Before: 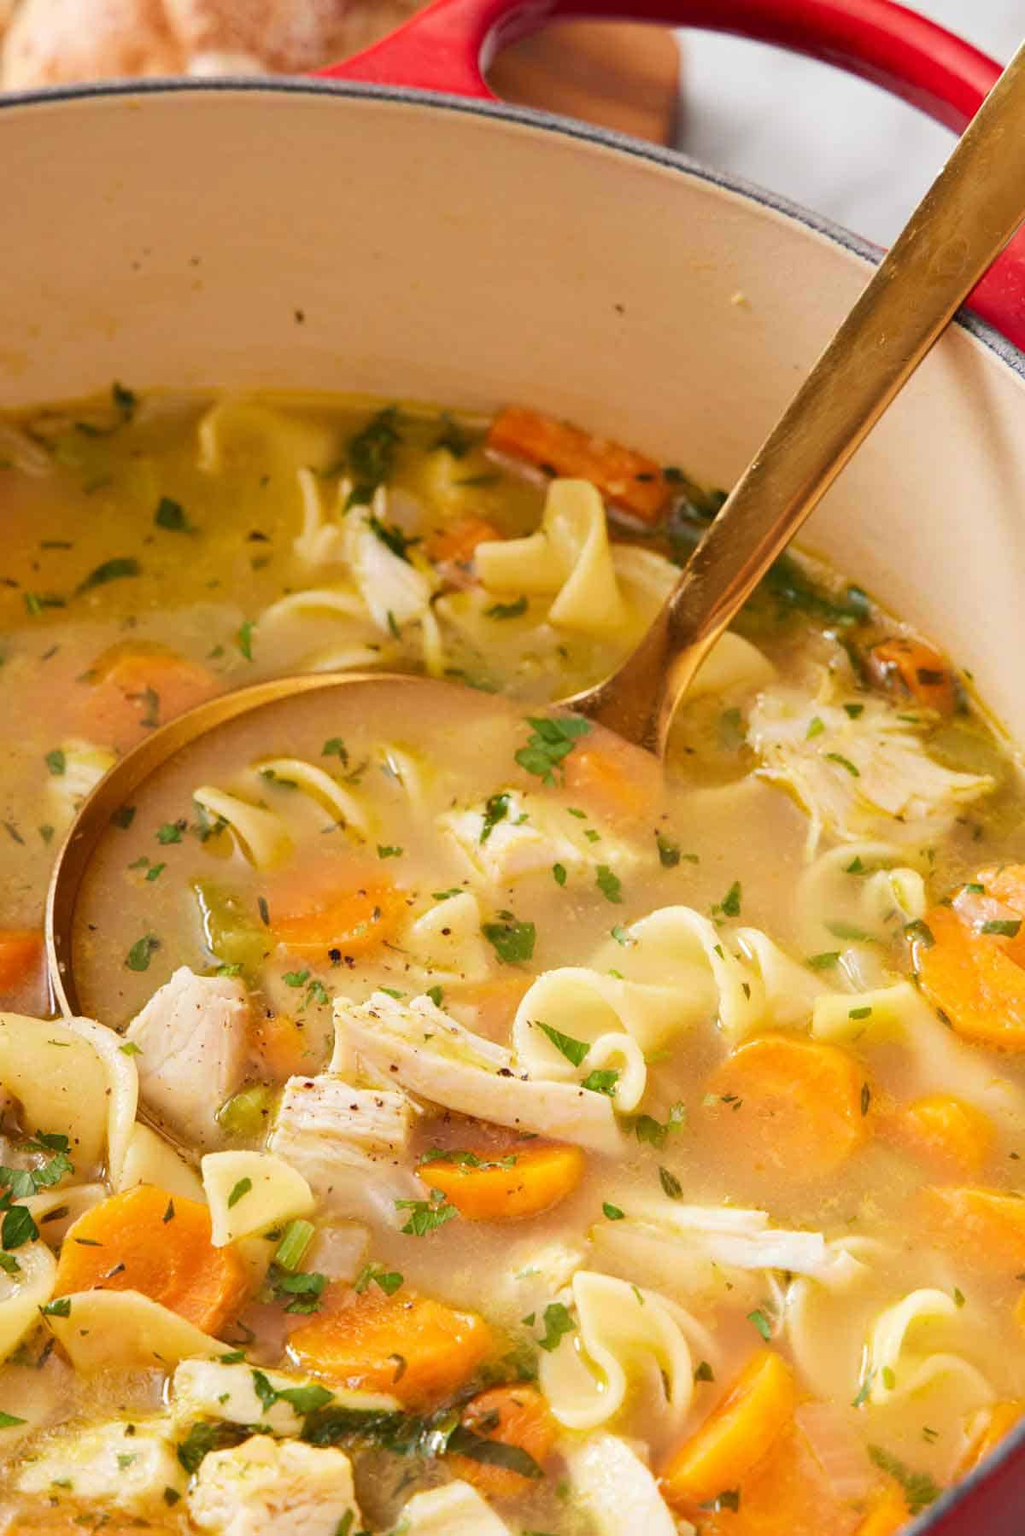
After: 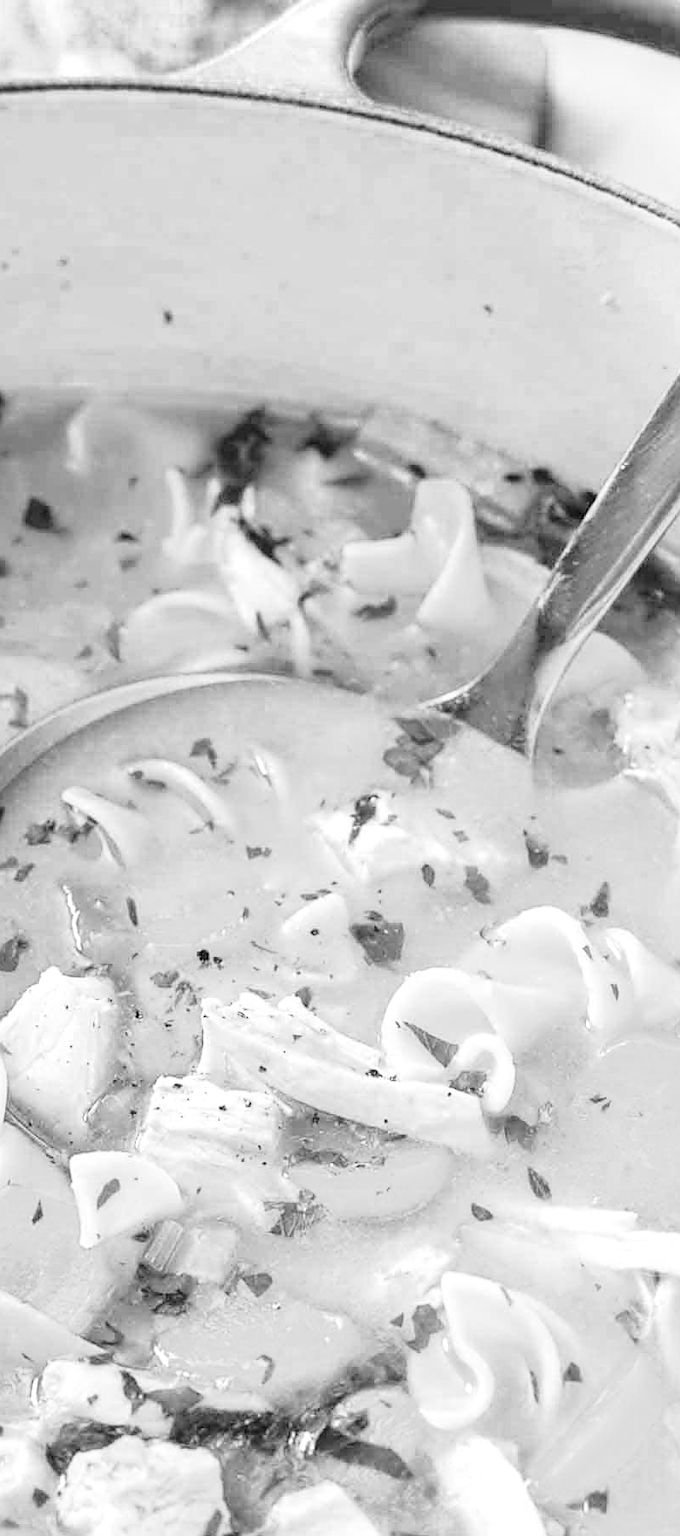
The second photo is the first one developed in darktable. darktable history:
local contrast: on, module defaults
base curve: curves: ch0 [(0, 0) (0.028, 0.03) (0.121, 0.232) (0.46, 0.748) (0.859, 0.968) (1, 1)], preserve colors none
color zones: curves: ch0 [(0.004, 0.588) (0.116, 0.636) (0.259, 0.476) (0.423, 0.464) (0.75, 0.5)]; ch1 [(0, 0) (0.143, 0) (0.286, 0) (0.429, 0) (0.571, 0) (0.714, 0) (0.857, 0)]
sharpen: on, module defaults
crop and rotate: left 12.91%, right 20.654%
